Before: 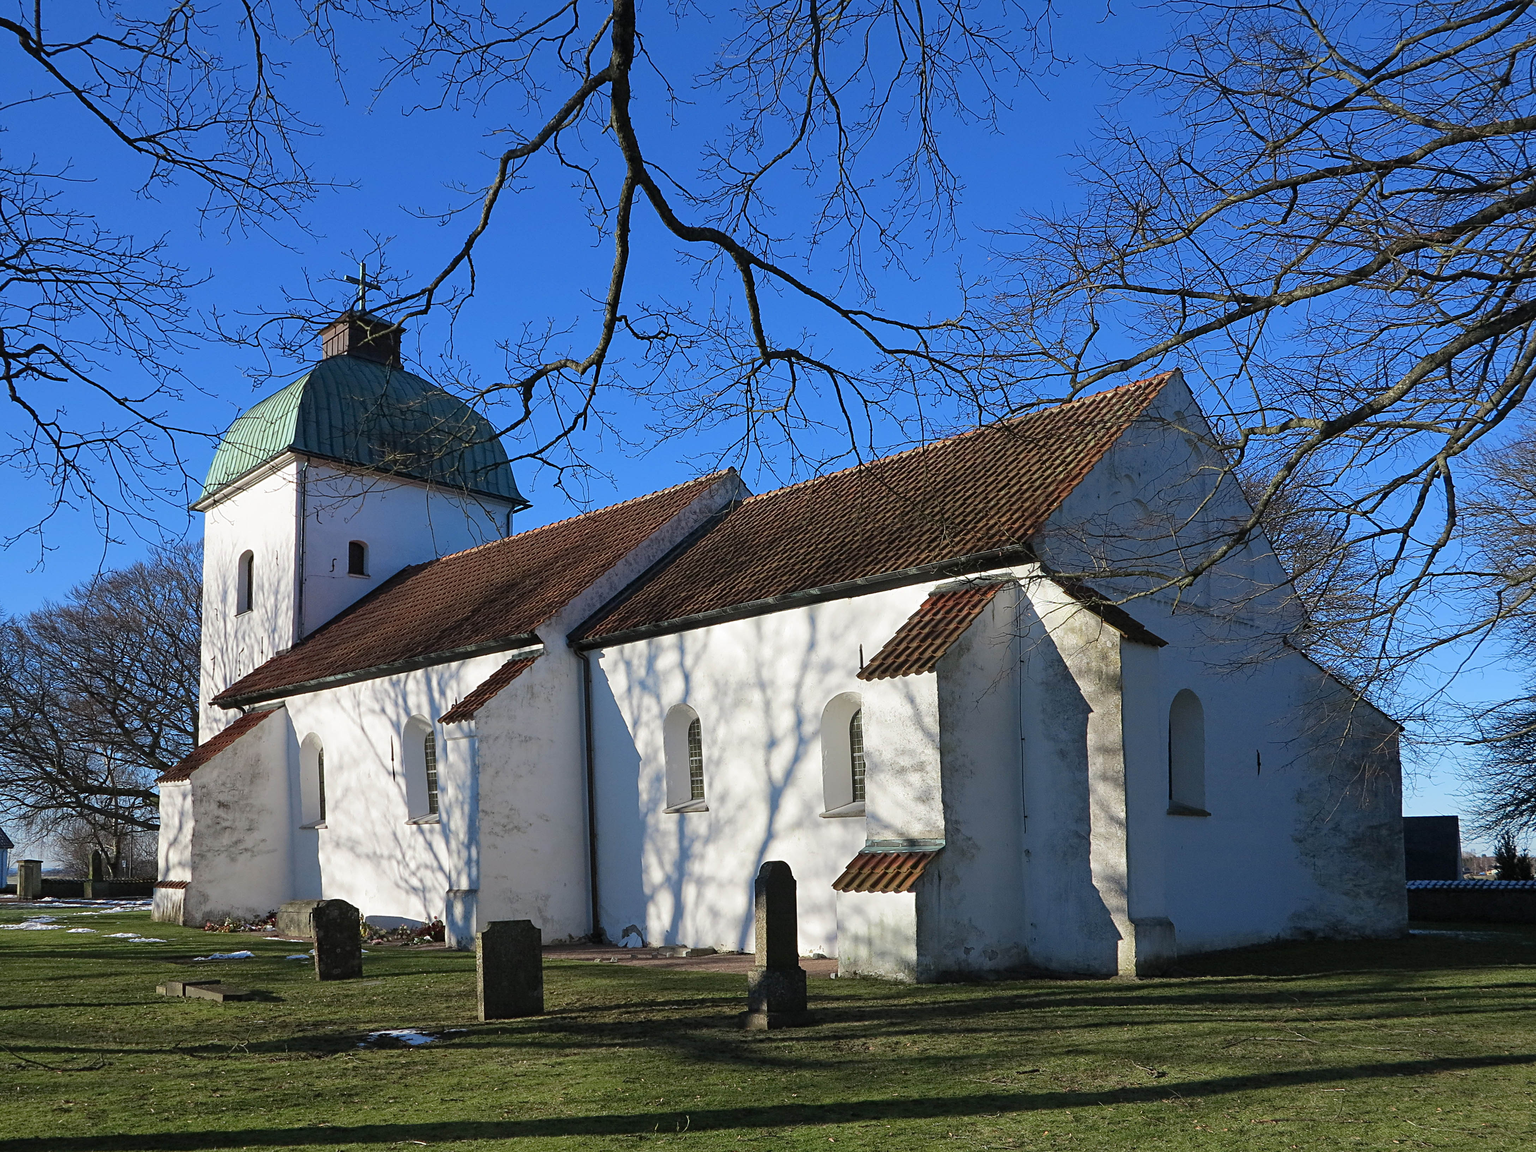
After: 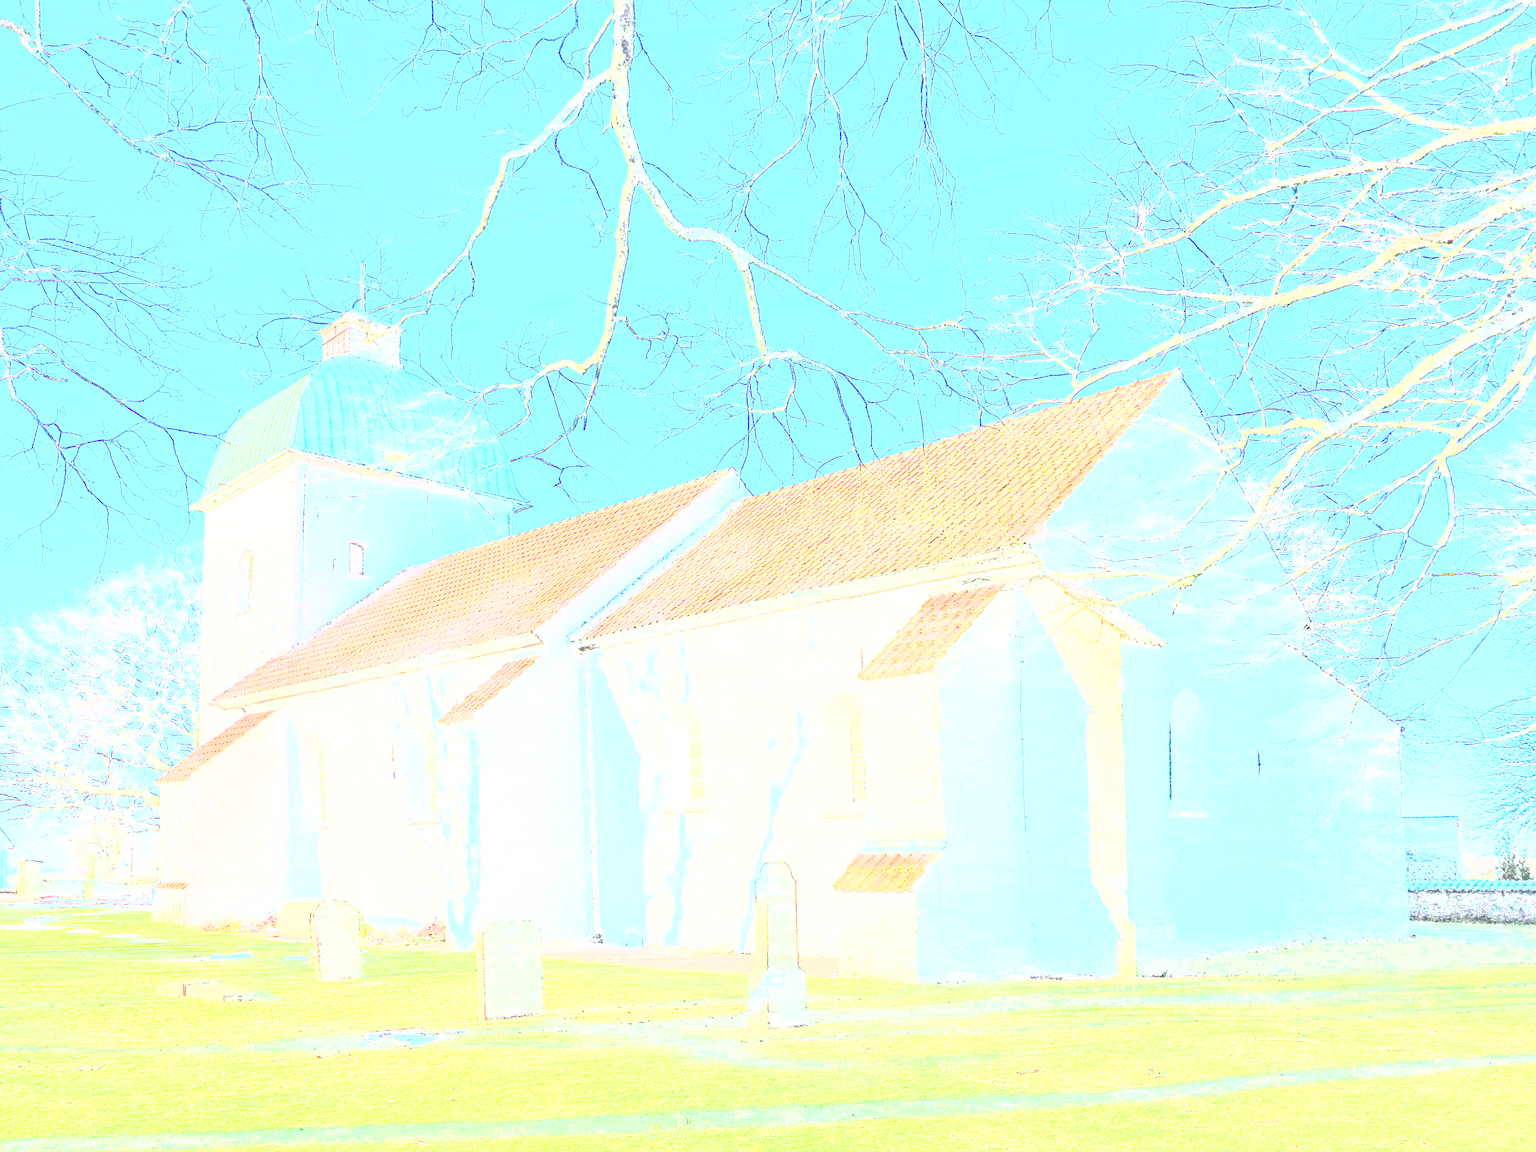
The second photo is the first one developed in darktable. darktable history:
shadows and highlights: highlights color adjustment 0.557%
exposure: exposure 7.941 EV, compensate highlight preservation false
